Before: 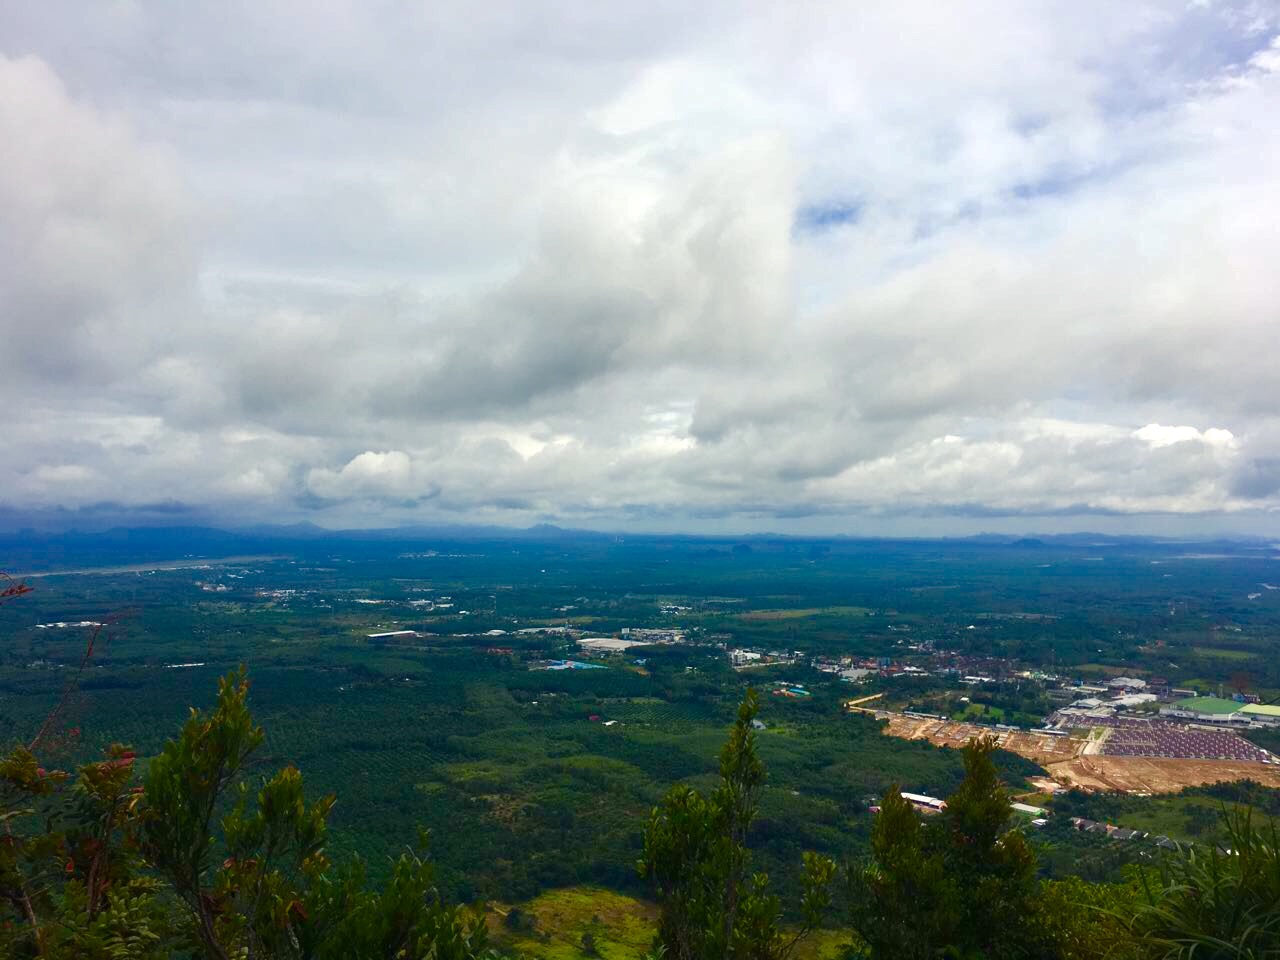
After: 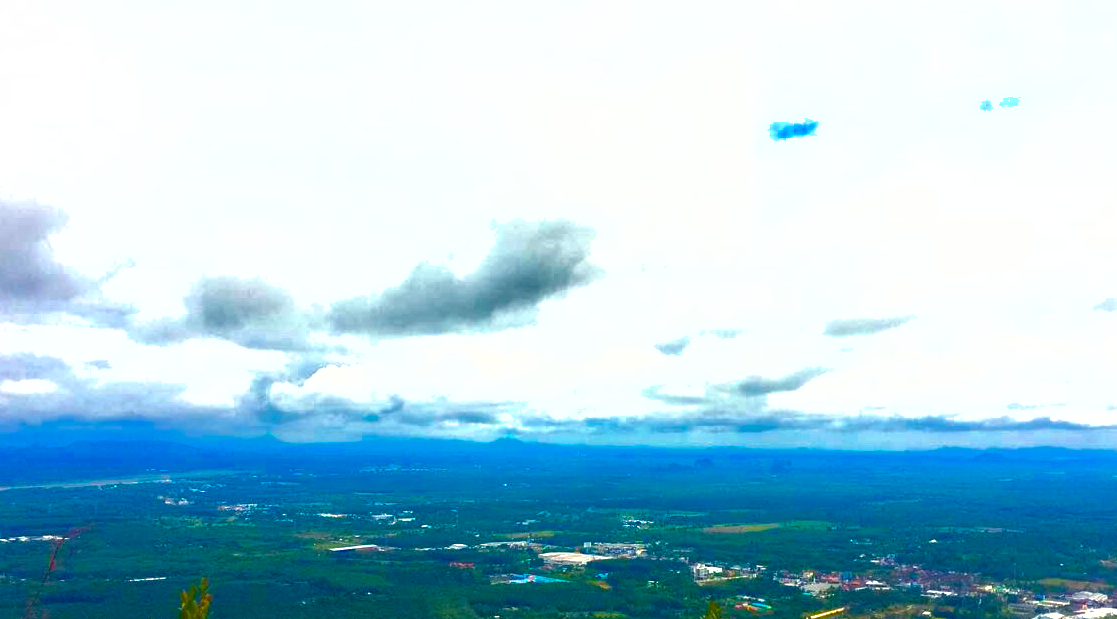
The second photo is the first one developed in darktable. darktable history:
color balance rgb: linear chroma grading › global chroma 10%, perceptual saturation grading › global saturation 40%, perceptual brilliance grading › global brilliance 30%, global vibrance 20%
crop: left 3.015%, top 8.969%, right 9.647%, bottom 26.457%
shadows and highlights: highlights -60
